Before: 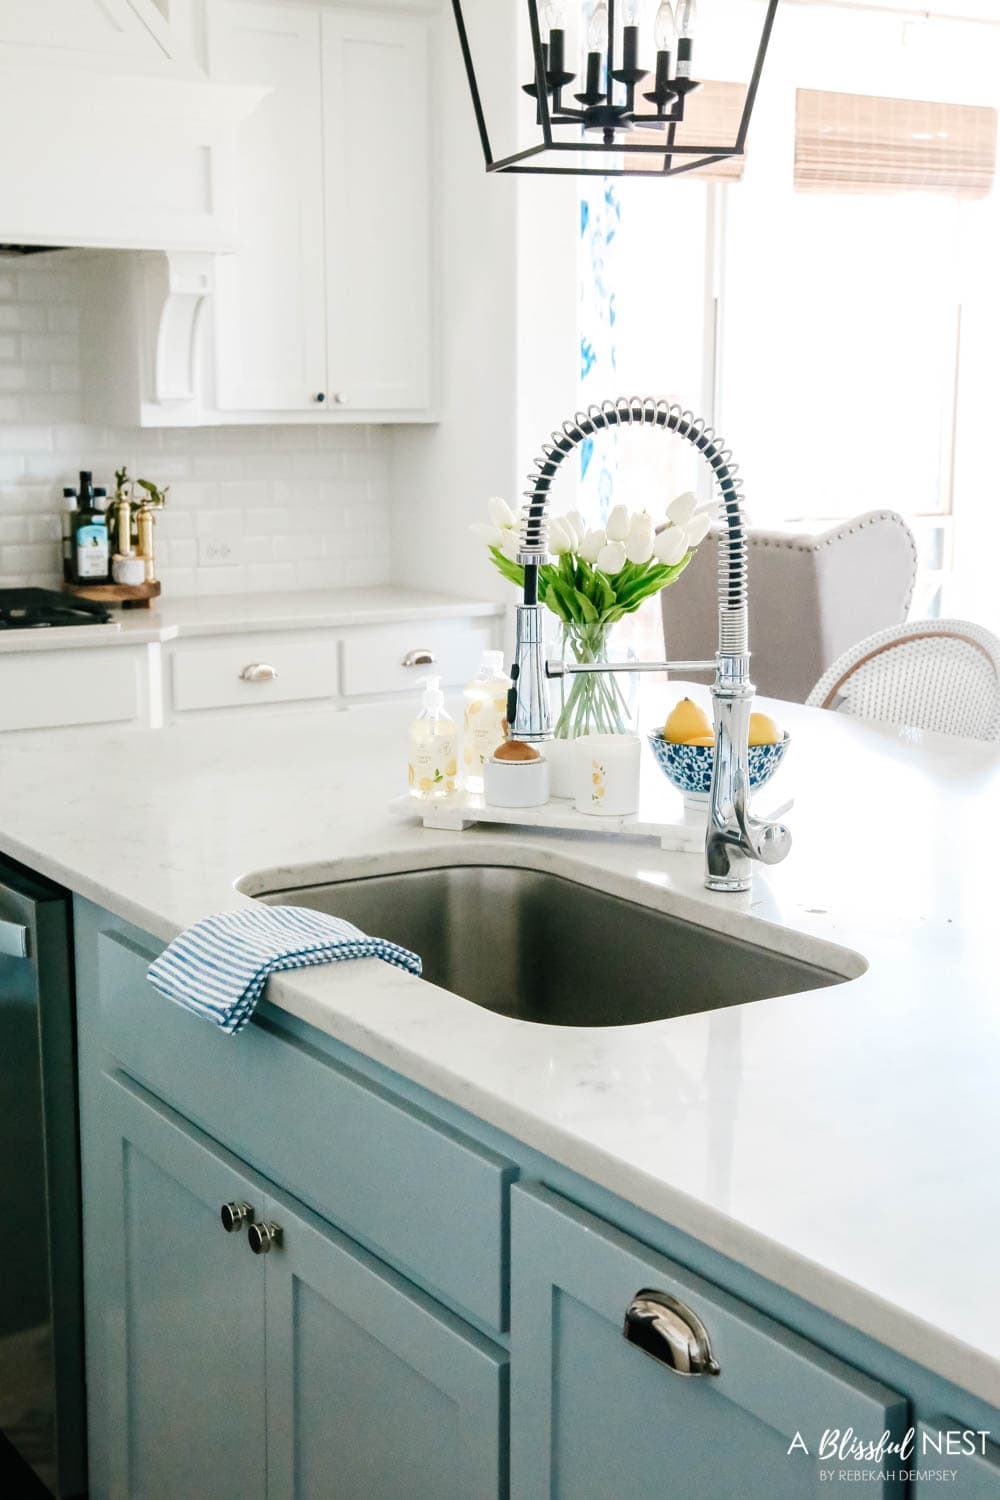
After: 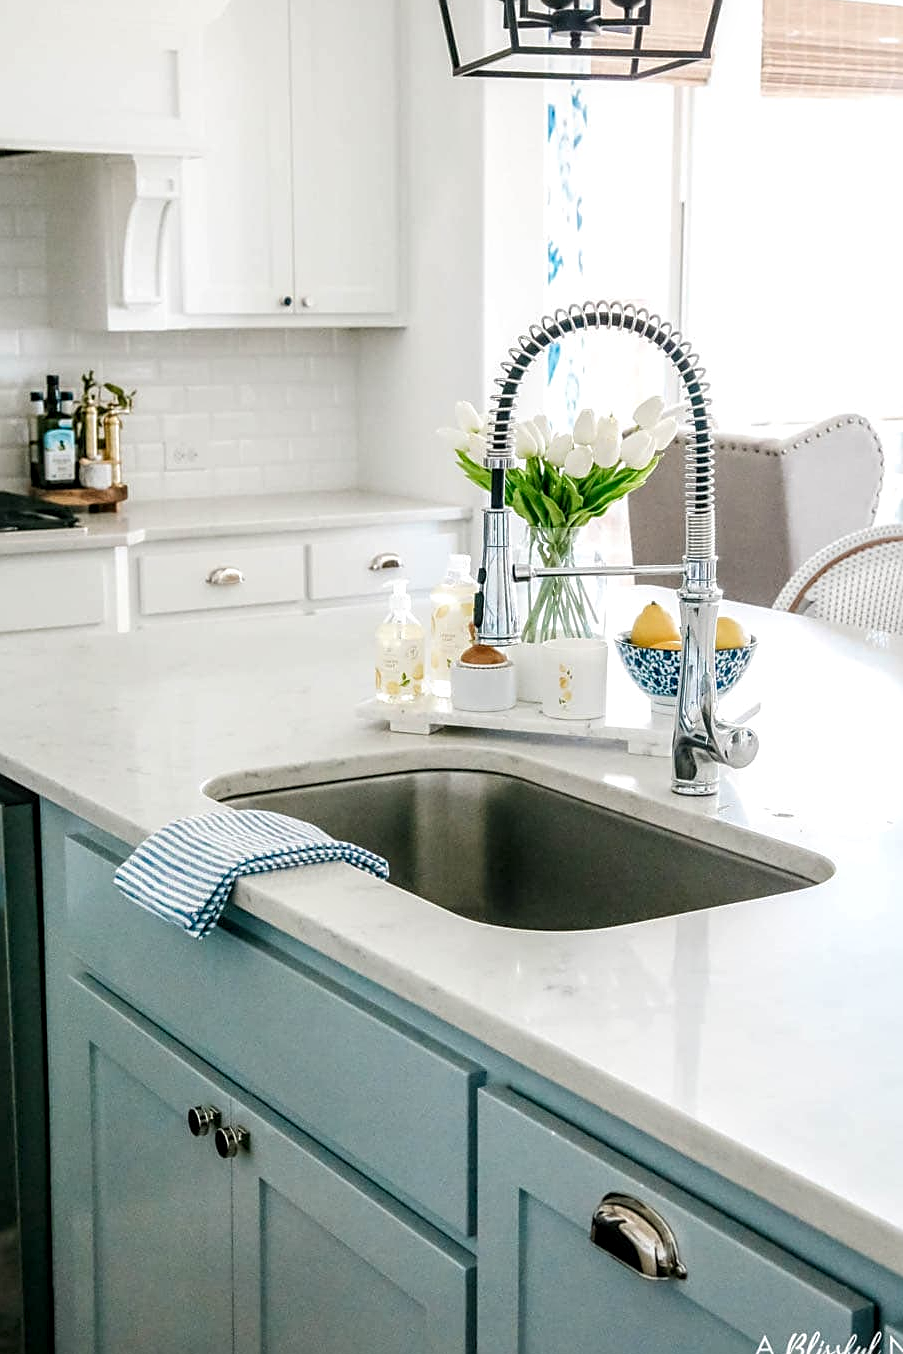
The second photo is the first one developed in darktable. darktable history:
local contrast: highlights 35%, detail 135%
sharpen: on, module defaults
crop: left 3.305%, top 6.436%, right 6.389%, bottom 3.258%
